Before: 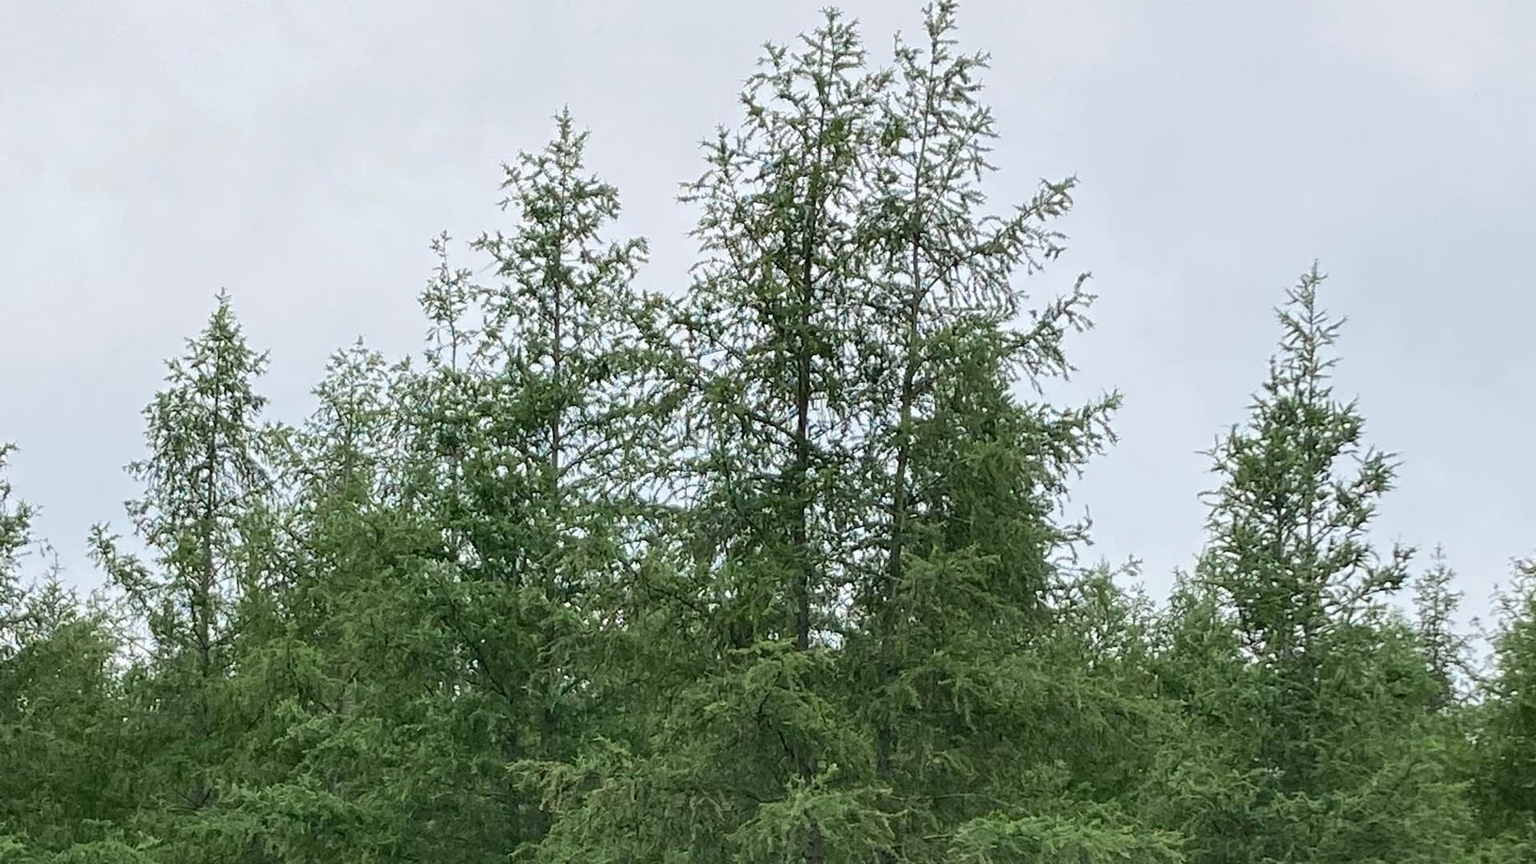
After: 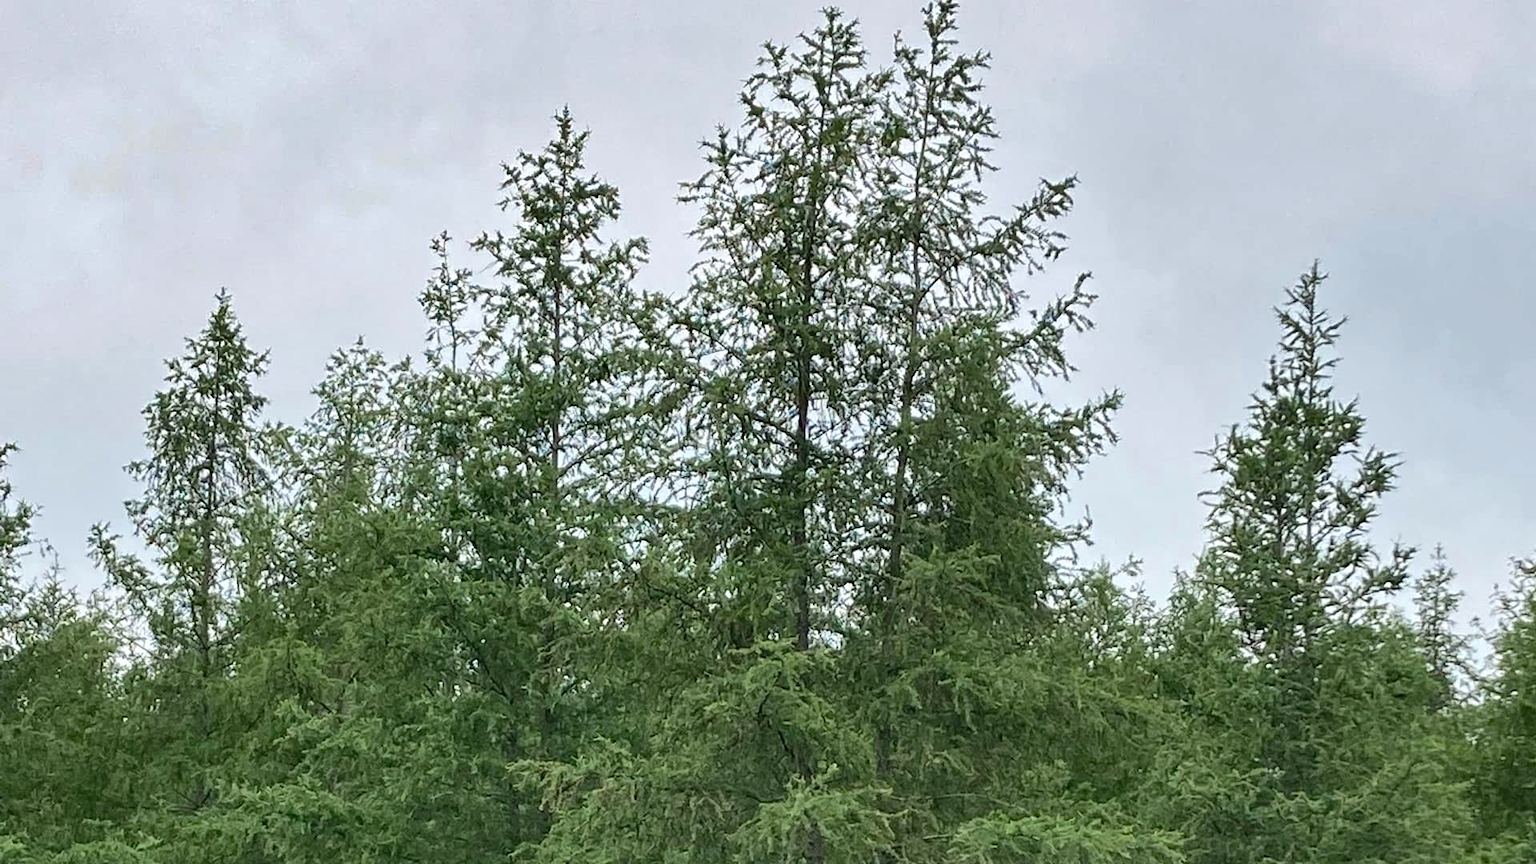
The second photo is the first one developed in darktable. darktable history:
haze removal: compatibility mode true, adaptive false
shadows and highlights: low approximation 0.01, soften with gaussian
exposure: black level correction -0.001, exposure 0.079 EV, compensate exposure bias true, compensate highlight preservation false
